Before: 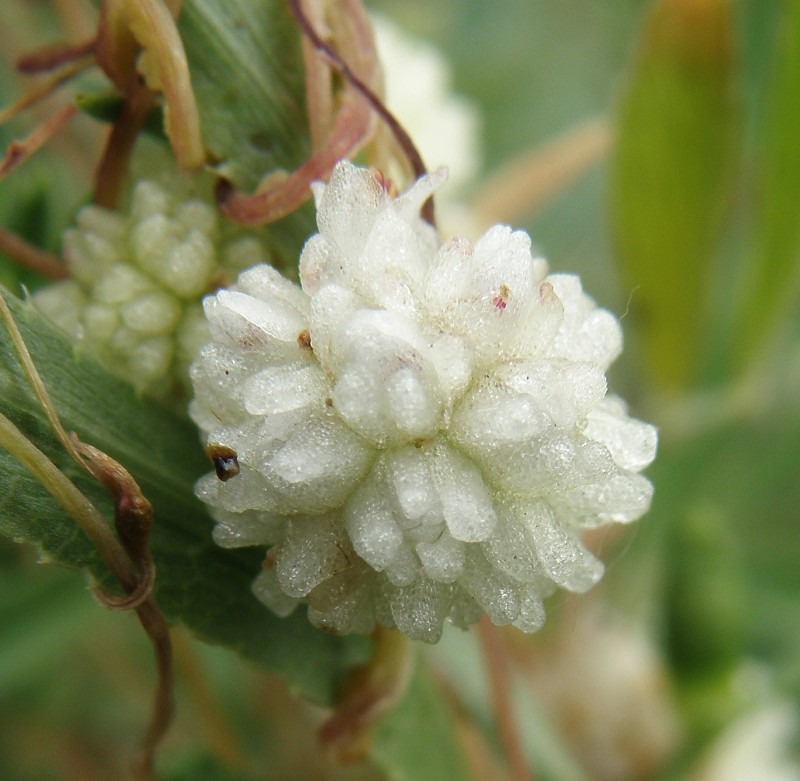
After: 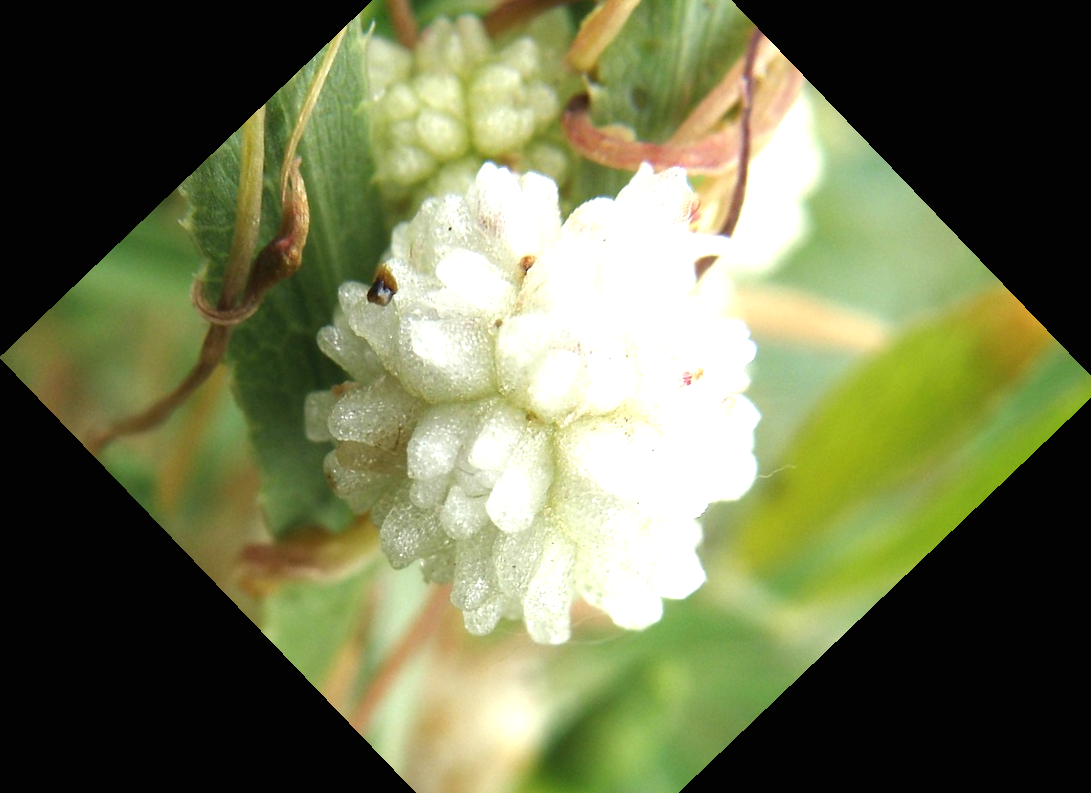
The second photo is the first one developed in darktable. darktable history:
crop and rotate: angle -46.26°, top 16.234%, right 0.912%, bottom 11.704%
rotate and perspective: rotation 0.226°, lens shift (vertical) -0.042, crop left 0.023, crop right 0.982, crop top 0.006, crop bottom 0.994
exposure: black level correction 0, exposure 1.1 EV, compensate exposure bias true, compensate highlight preservation false
